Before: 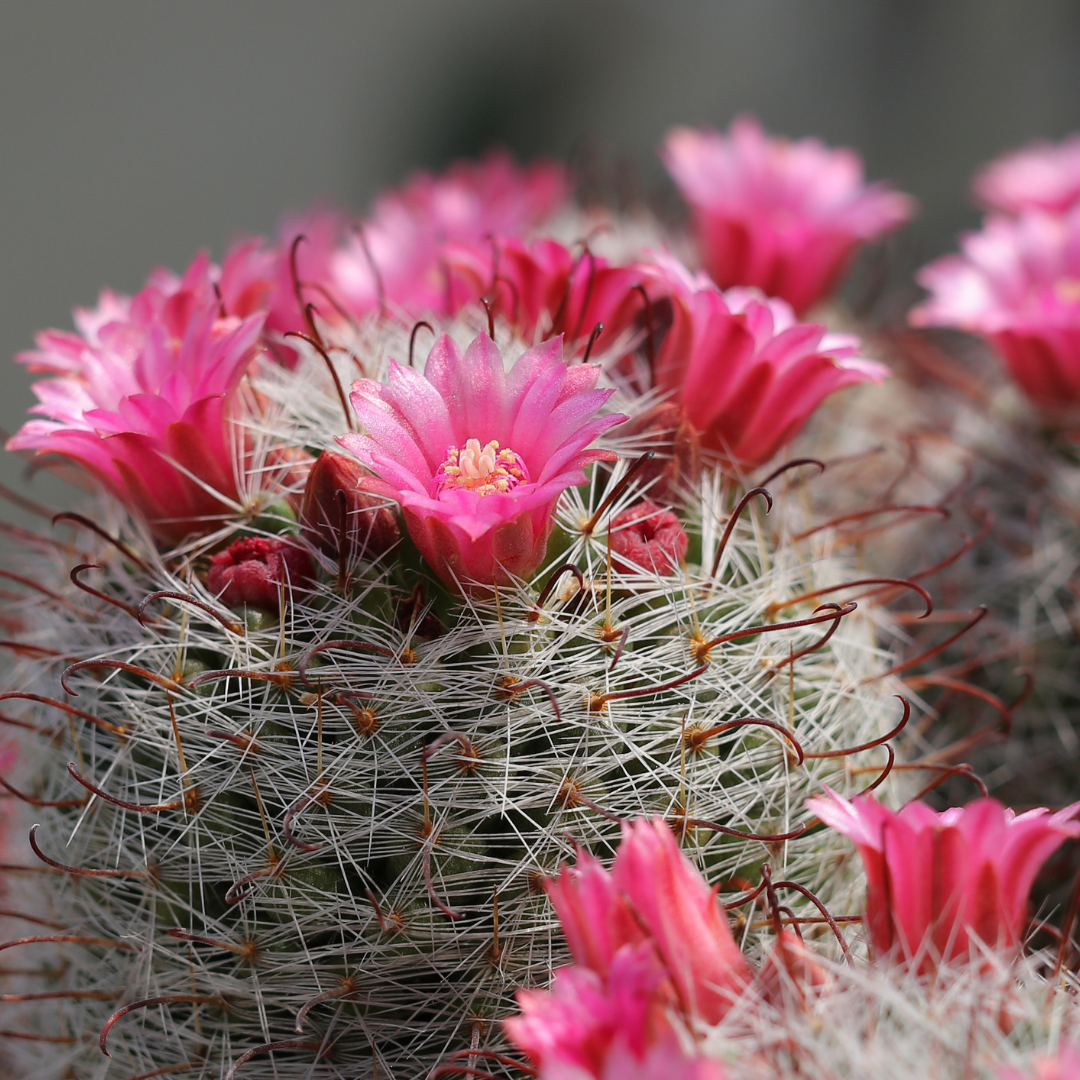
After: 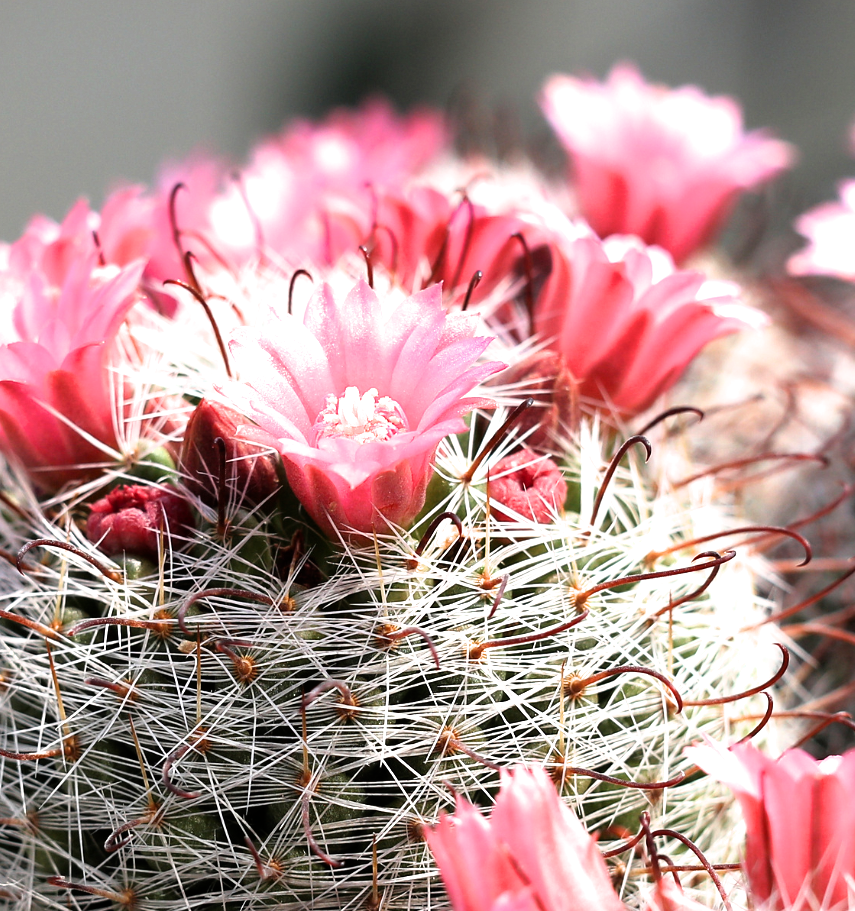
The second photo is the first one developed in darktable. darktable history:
exposure: black level correction 0.001, exposure 0.956 EV, compensate highlight preservation false
crop: left 11.215%, top 4.896%, right 9.559%, bottom 10.669%
filmic rgb: black relative exposure -8.03 EV, white relative exposure 2.2 EV, hardness 6.96
